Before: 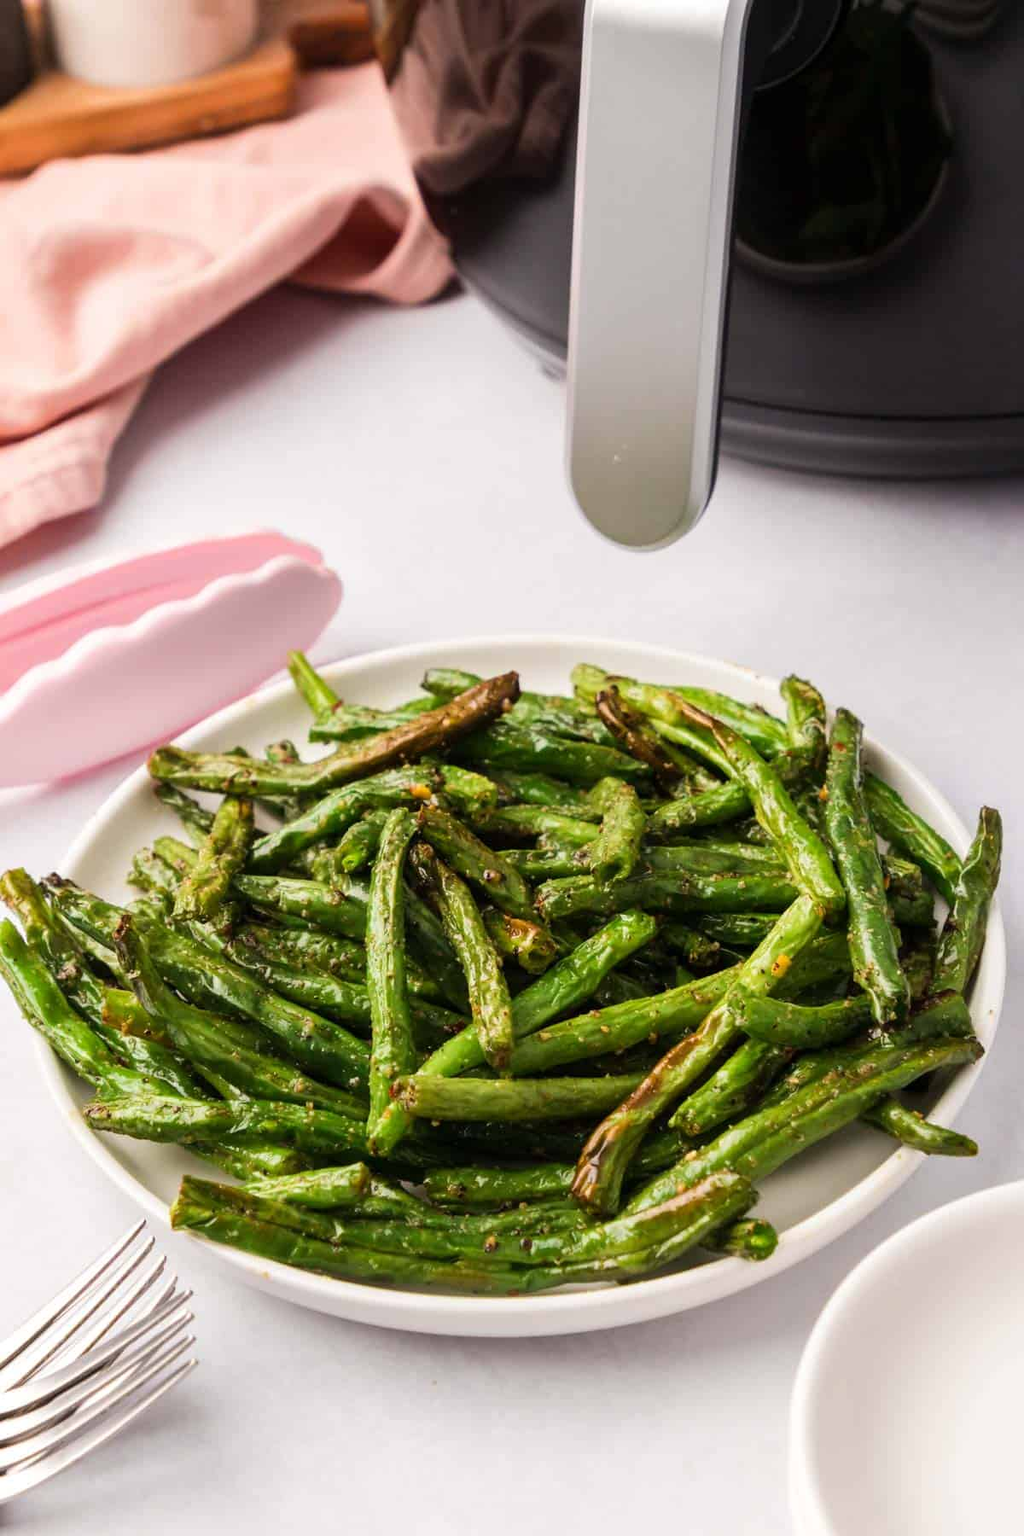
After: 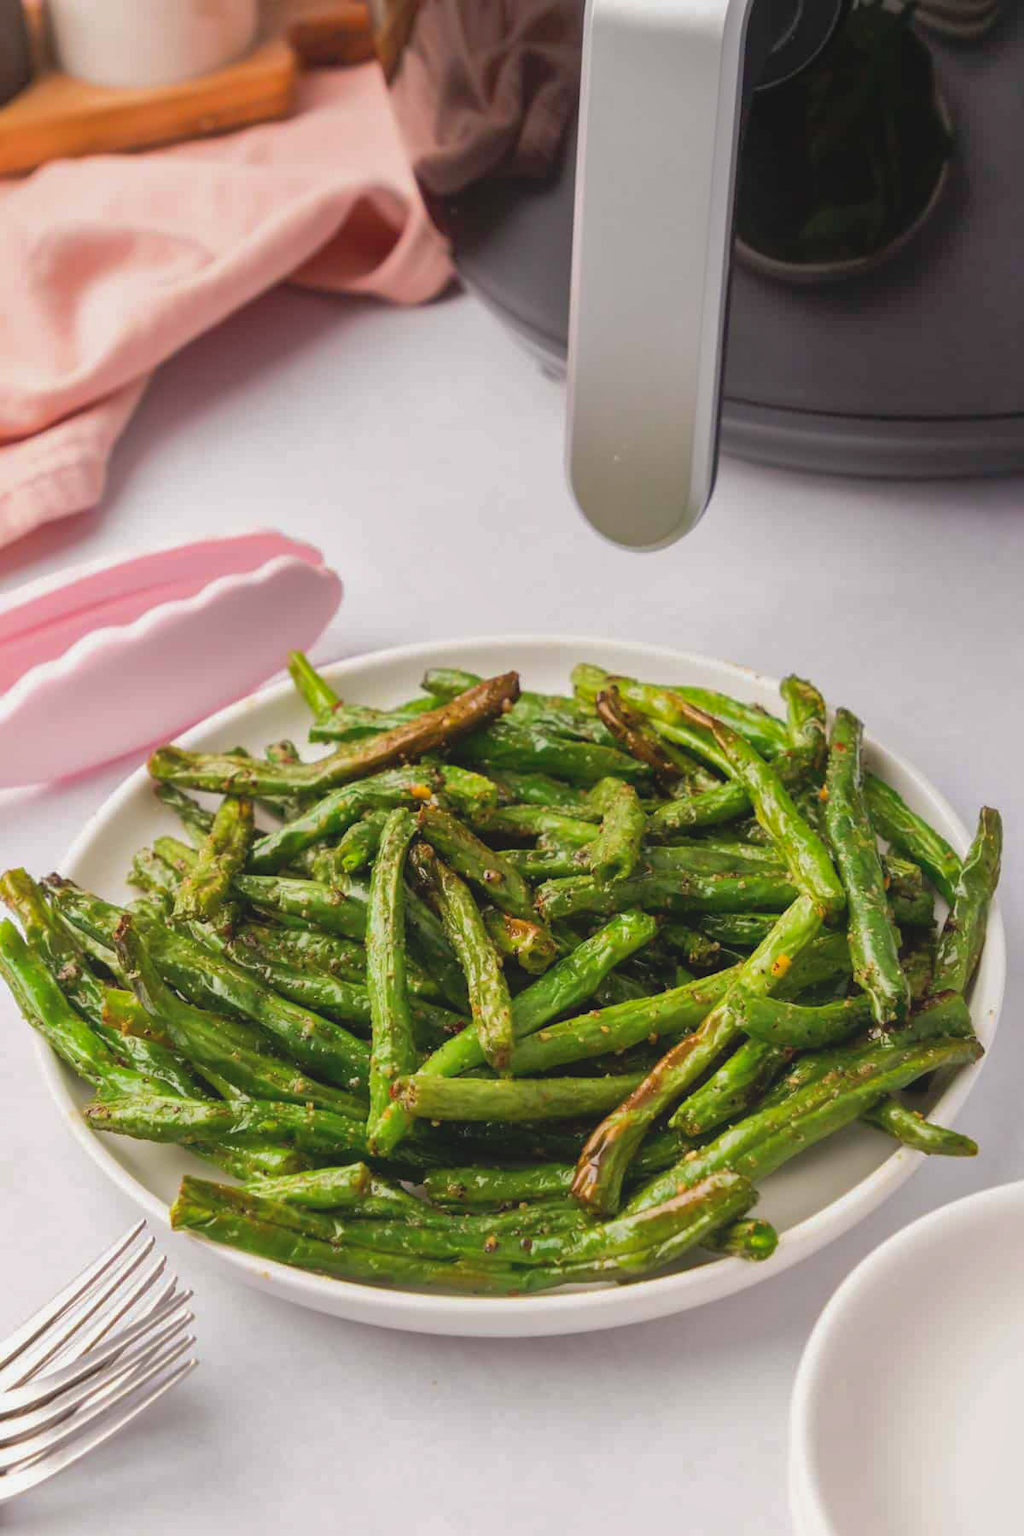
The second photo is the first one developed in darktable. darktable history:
local contrast: highlights 68%, shadows 68%, detail 82%, midtone range 0.325
shadows and highlights: on, module defaults
